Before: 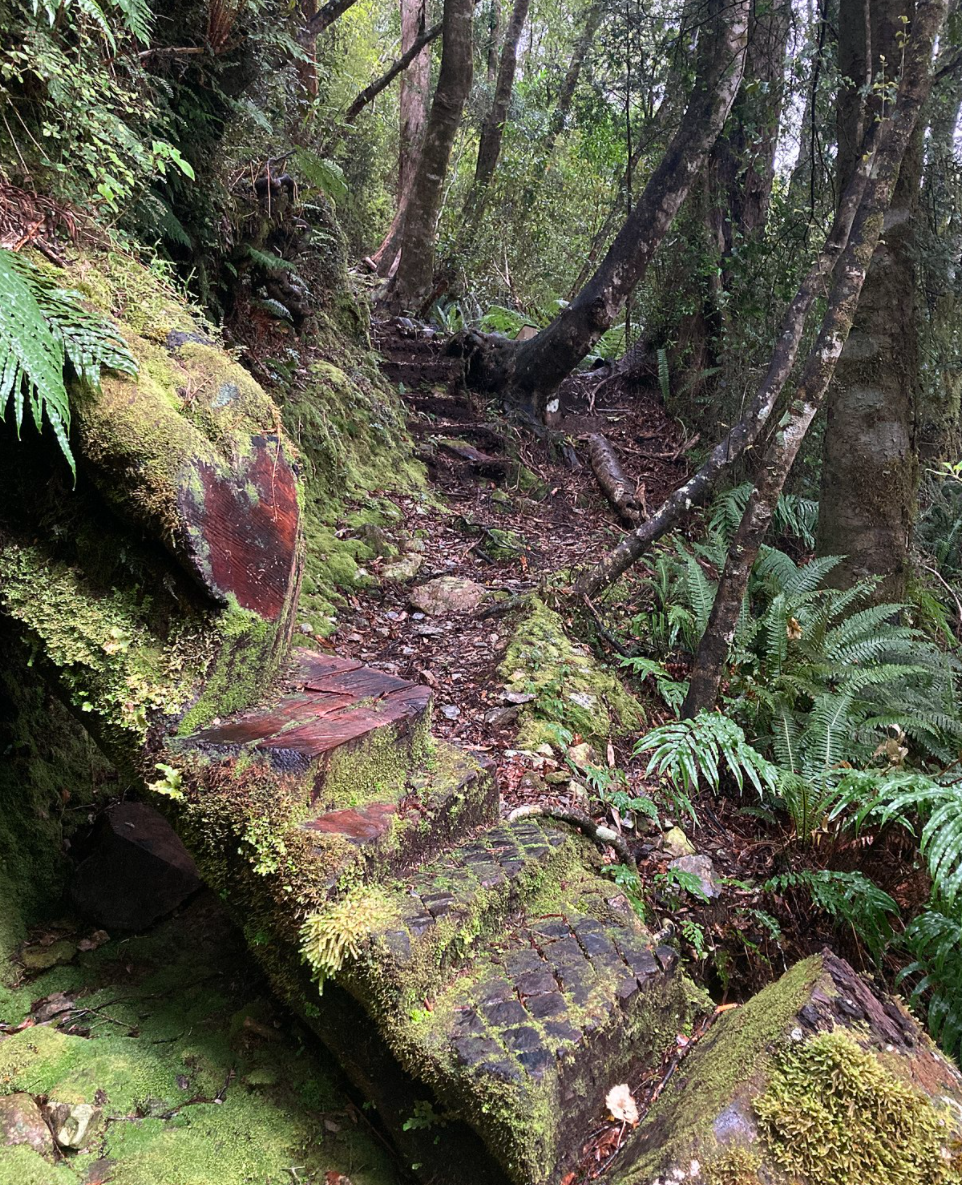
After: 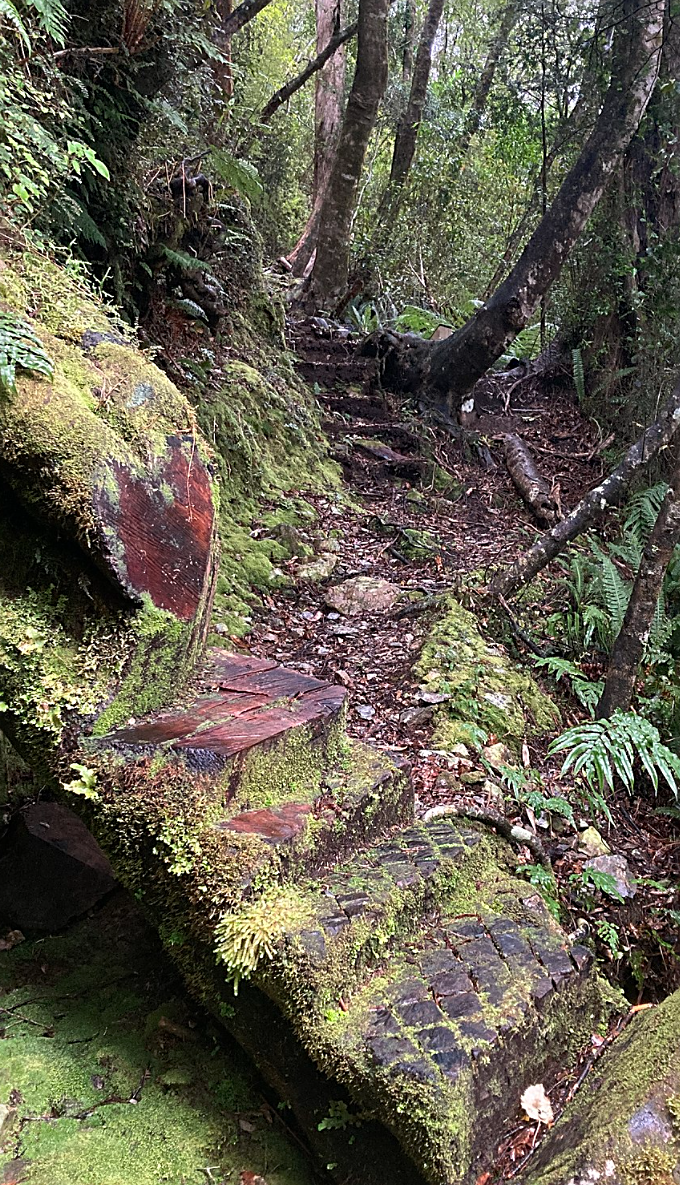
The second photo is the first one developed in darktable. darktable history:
sharpen: on, module defaults
crop and rotate: left 8.933%, right 20.352%
